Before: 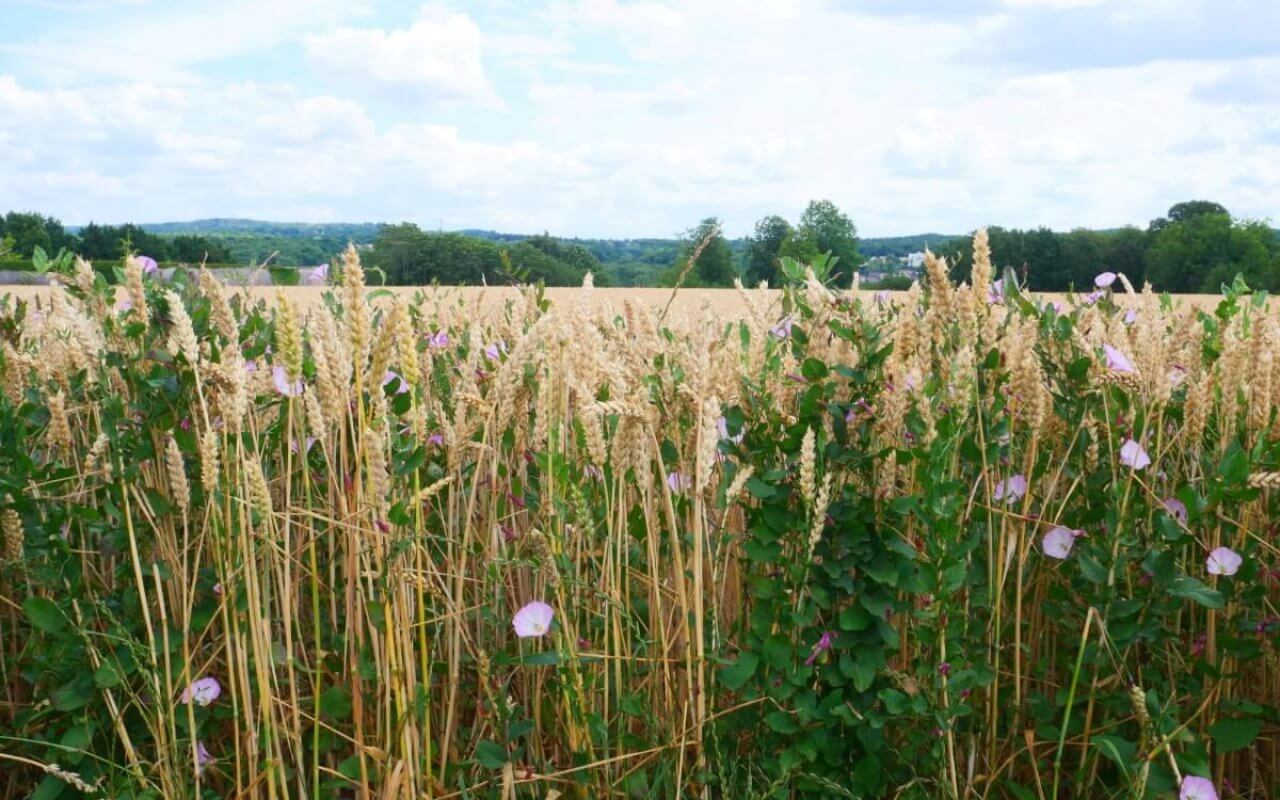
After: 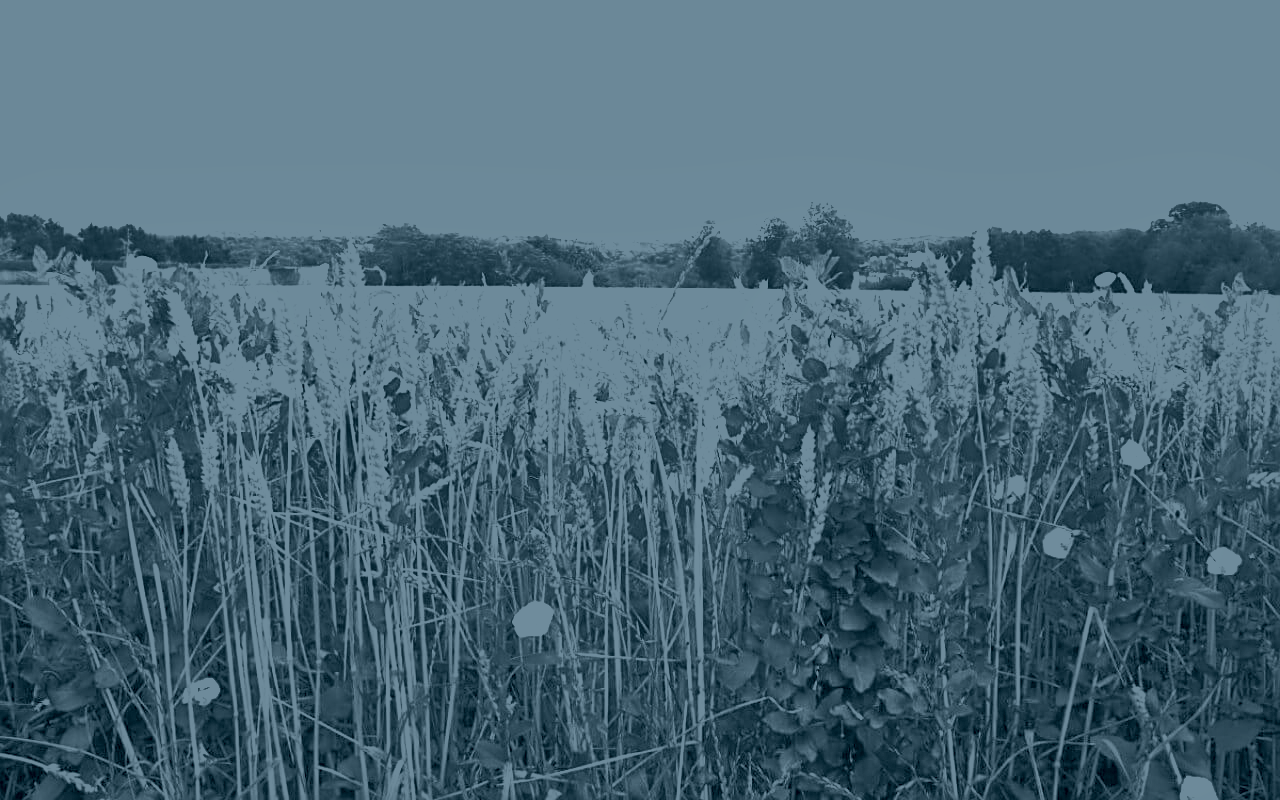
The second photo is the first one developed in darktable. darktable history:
color correction: highlights a* -10.77, highlights b* 9.8, saturation 1.72
white balance: red 0.871, blue 1.249
local contrast: mode bilateral grid, contrast 20, coarseness 50, detail 130%, midtone range 0.2
exposure: black level correction 0, exposure 1.5 EV, compensate exposure bias true, compensate highlight preservation false
sharpen: on, module defaults
tone equalizer: -7 EV 0.15 EV, -6 EV 0.6 EV, -5 EV 1.15 EV, -4 EV 1.33 EV, -3 EV 1.15 EV, -2 EV 0.6 EV, -1 EV 0.15 EV, mask exposure compensation -0.5 EV
colorize: hue 194.4°, saturation 29%, source mix 61.75%, lightness 3.98%, version 1
filmic rgb: black relative exposure -12.8 EV, white relative exposure 2.8 EV, threshold 3 EV, target black luminance 0%, hardness 8.54, latitude 70.41%, contrast 1.133, shadows ↔ highlights balance -0.395%, color science v4 (2020), enable highlight reconstruction true
